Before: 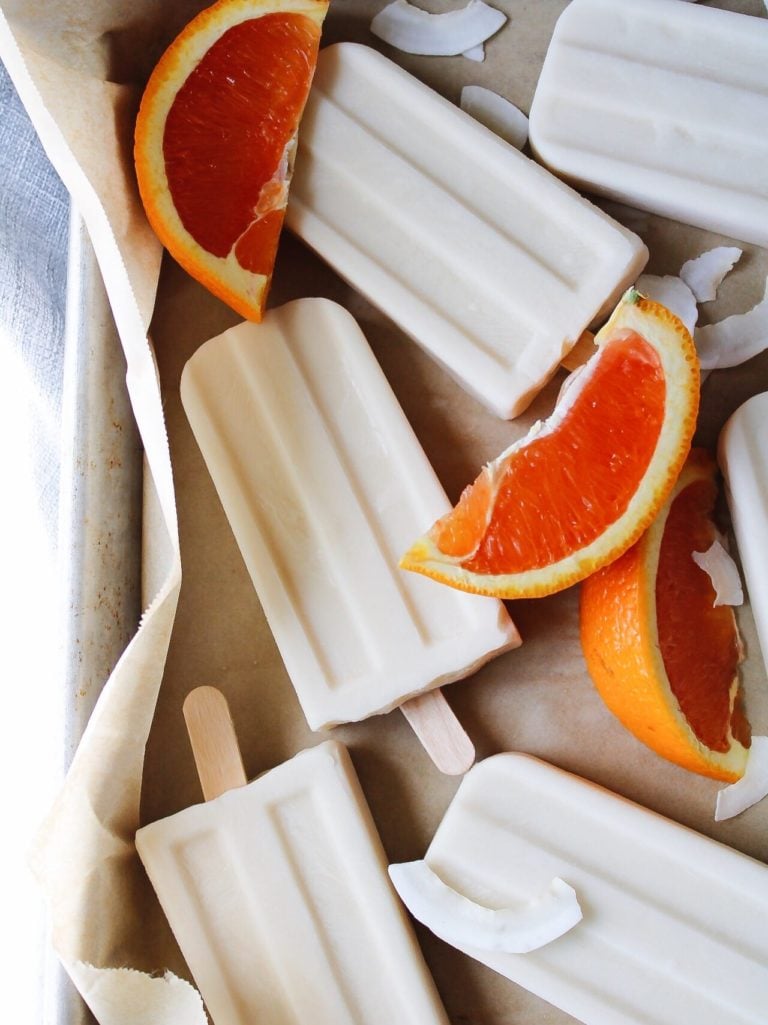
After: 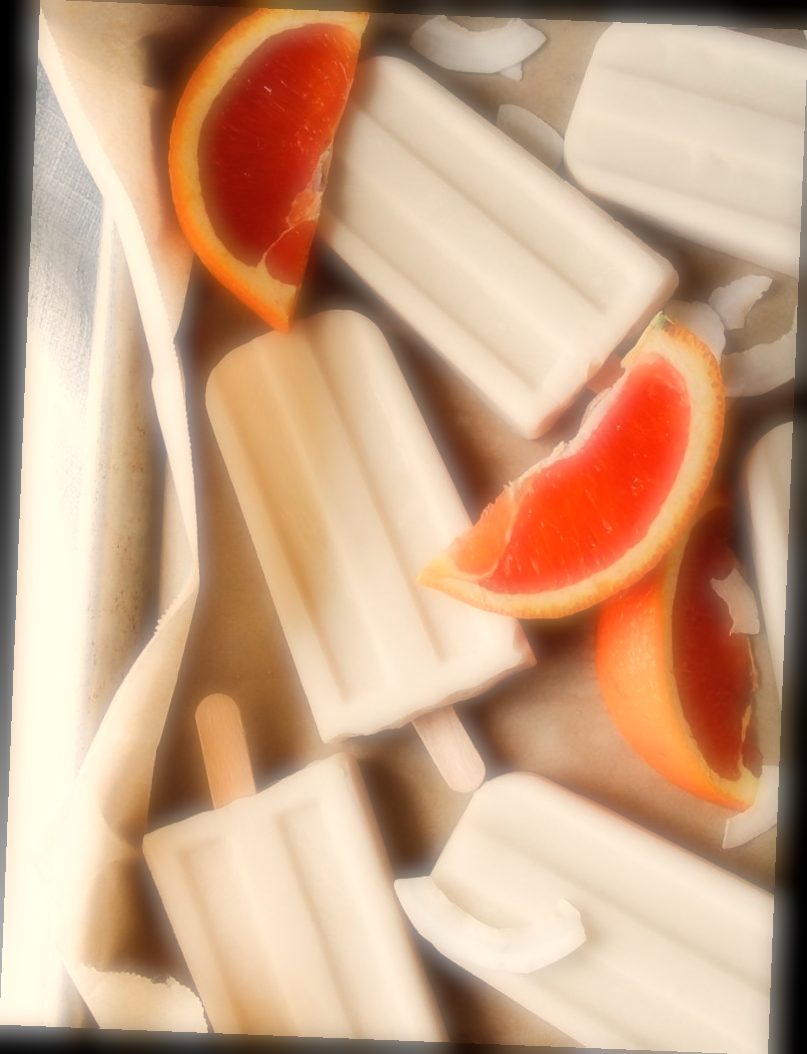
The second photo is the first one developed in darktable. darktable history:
soften: on, module defaults
rotate and perspective: rotation 2.27°, automatic cropping off
white balance: red 1.123, blue 0.83
